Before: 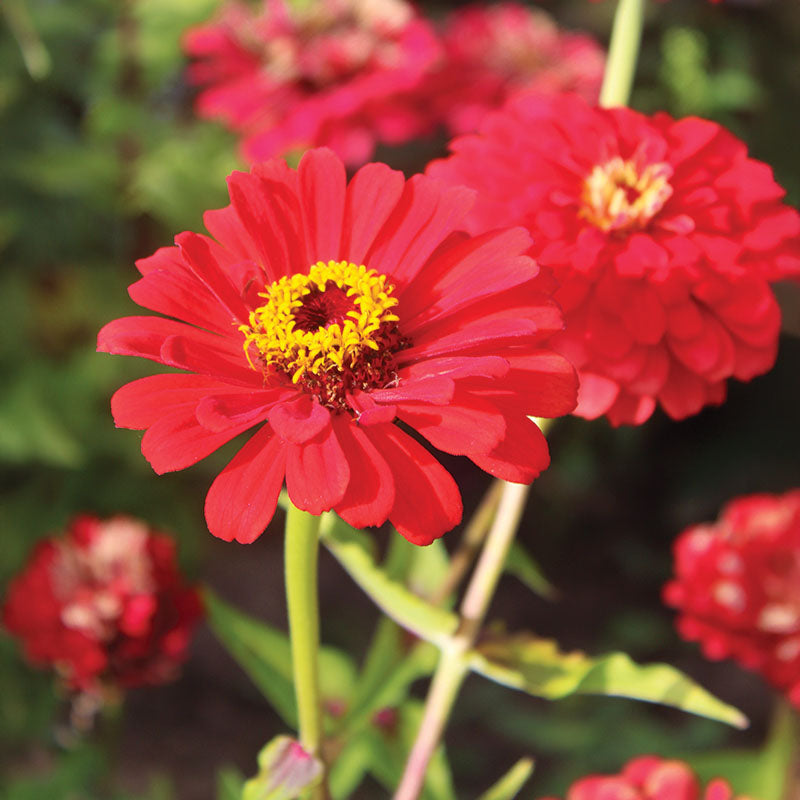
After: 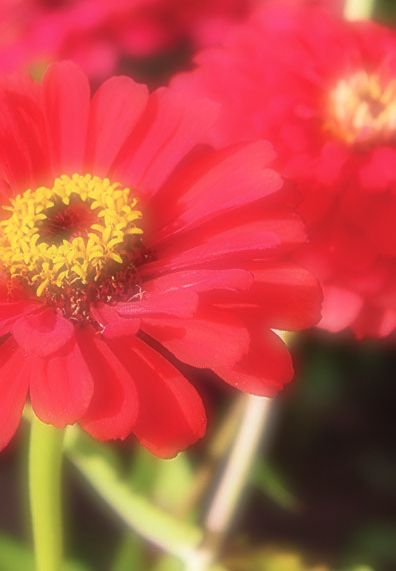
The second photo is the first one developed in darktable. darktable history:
velvia: on, module defaults
sharpen: on, module defaults
crop: left 32.075%, top 10.976%, right 18.355%, bottom 17.596%
soften: on, module defaults
